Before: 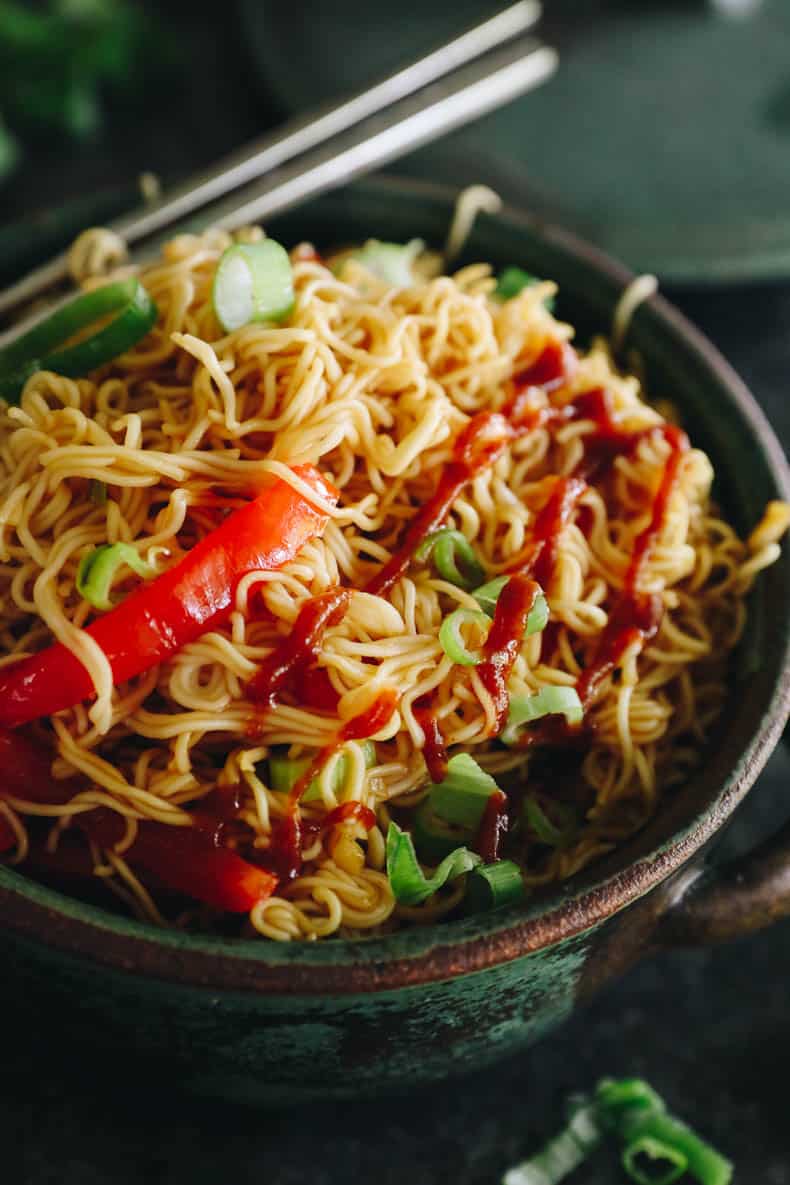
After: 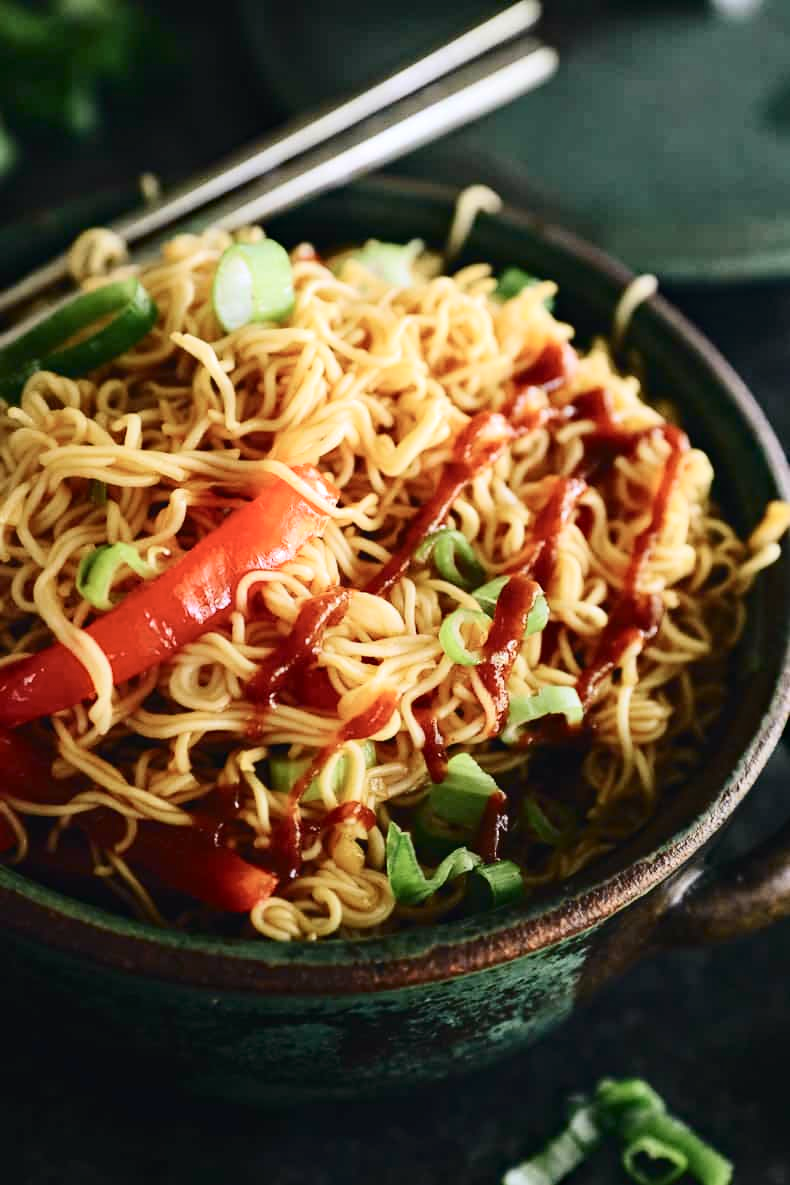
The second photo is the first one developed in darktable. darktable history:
exposure: exposure 0.367 EV, compensate highlight preservation false
haze removal: compatibility mode true, adaptive false
tone curve: curves: ch0 [(0, 0.011) (0.139, 0.106) (0.295, 0.271) (0.499, 0.523) (0.739, 0.782) (0.857, 0.879) (1, 0.967)]; ch1 [(0, 0) (0.272, 0.249) (0.39, 0.379) (0.469, 0.456) (0.495, 0.497) (0.524, 0.53) (0.588, 0.62) (0.725, 0.779) (1, 1)]; ch2 [(0, 0) (0.125, 0.089) (0.35, 0.317) (0.437, 0.42) (0.502, 0.499) (0.533, 0.553) (0.599, 0.638) (1, 1)], color space Lab, independent channels, preserve colors none
contrast brightness saturation: contrast 0.1, saturation -0.36
